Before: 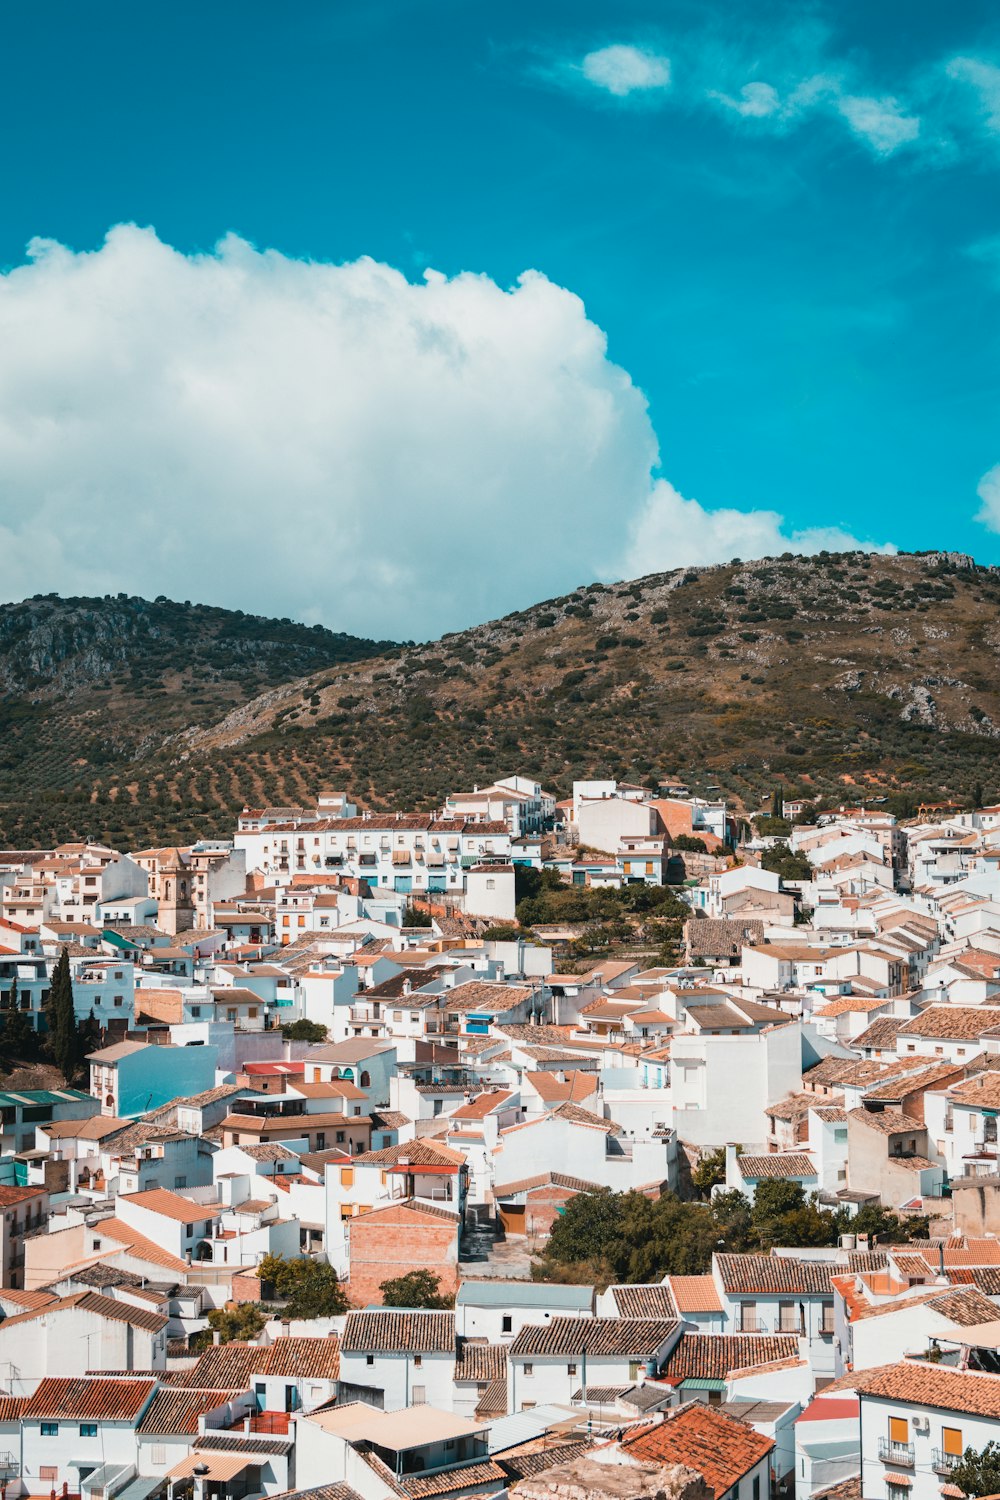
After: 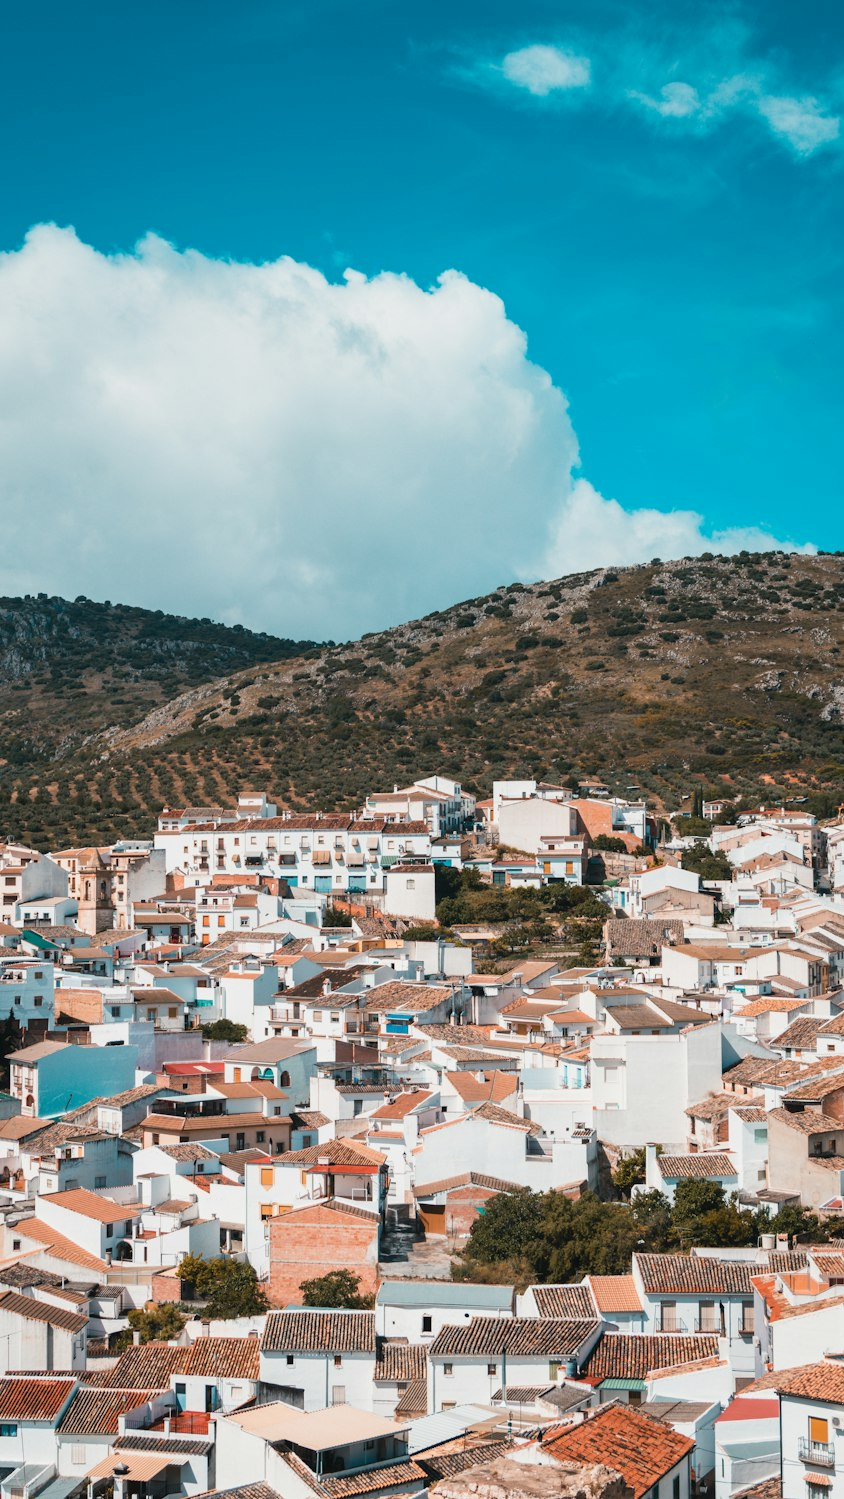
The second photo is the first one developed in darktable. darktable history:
crop: left 8.04%, right 7.478%
